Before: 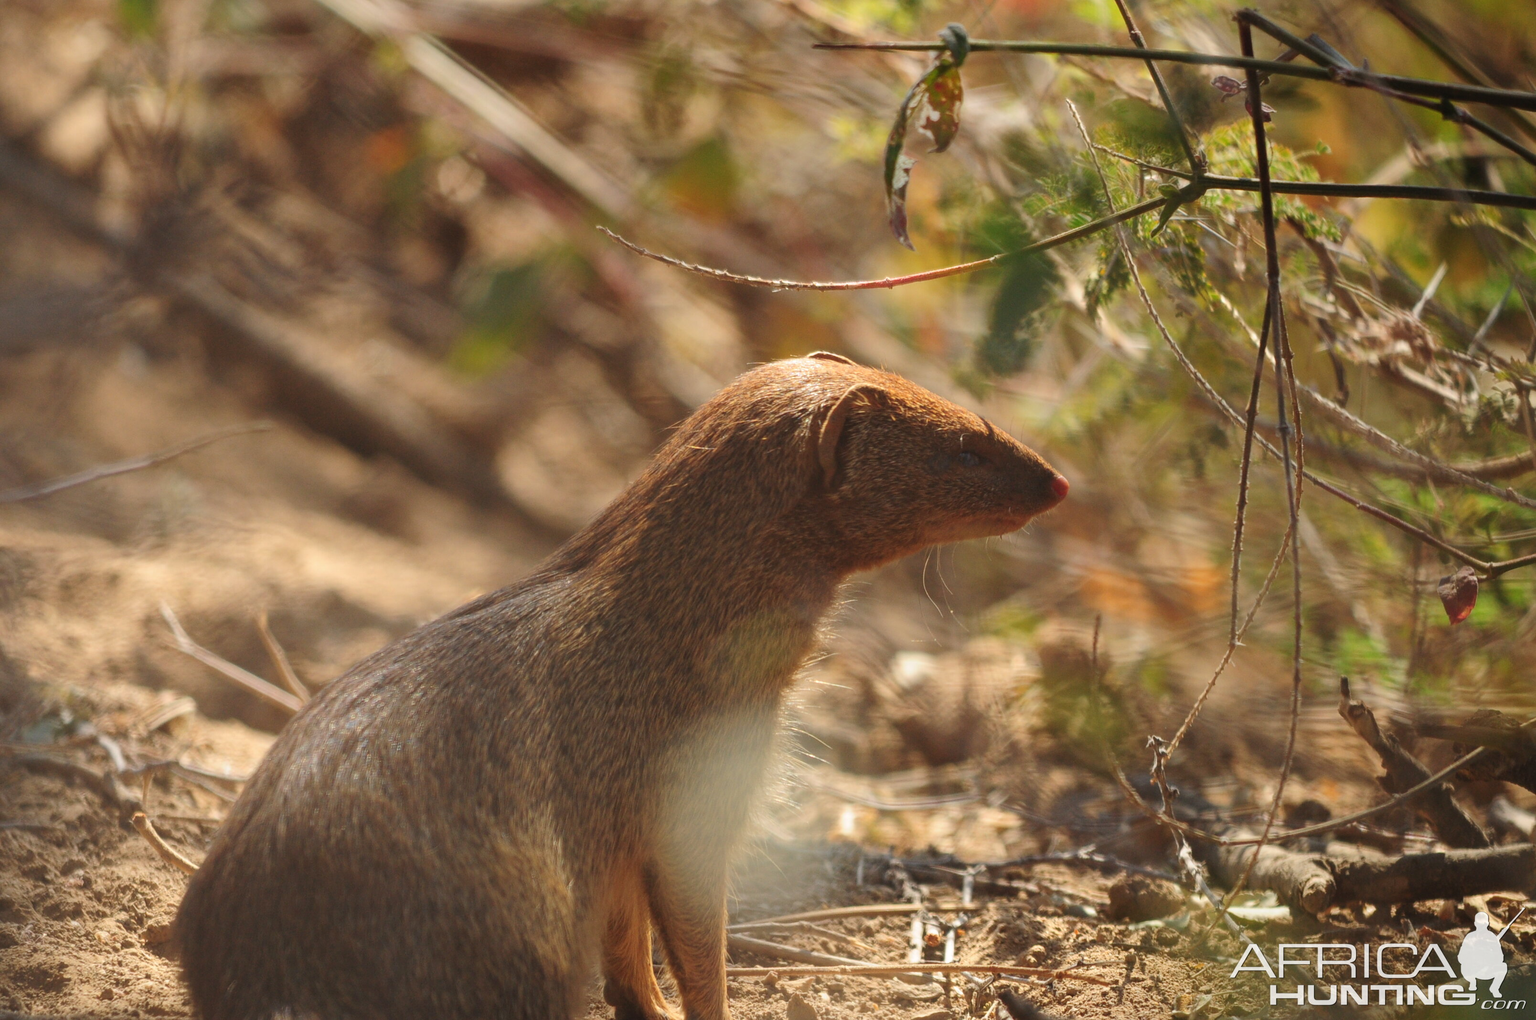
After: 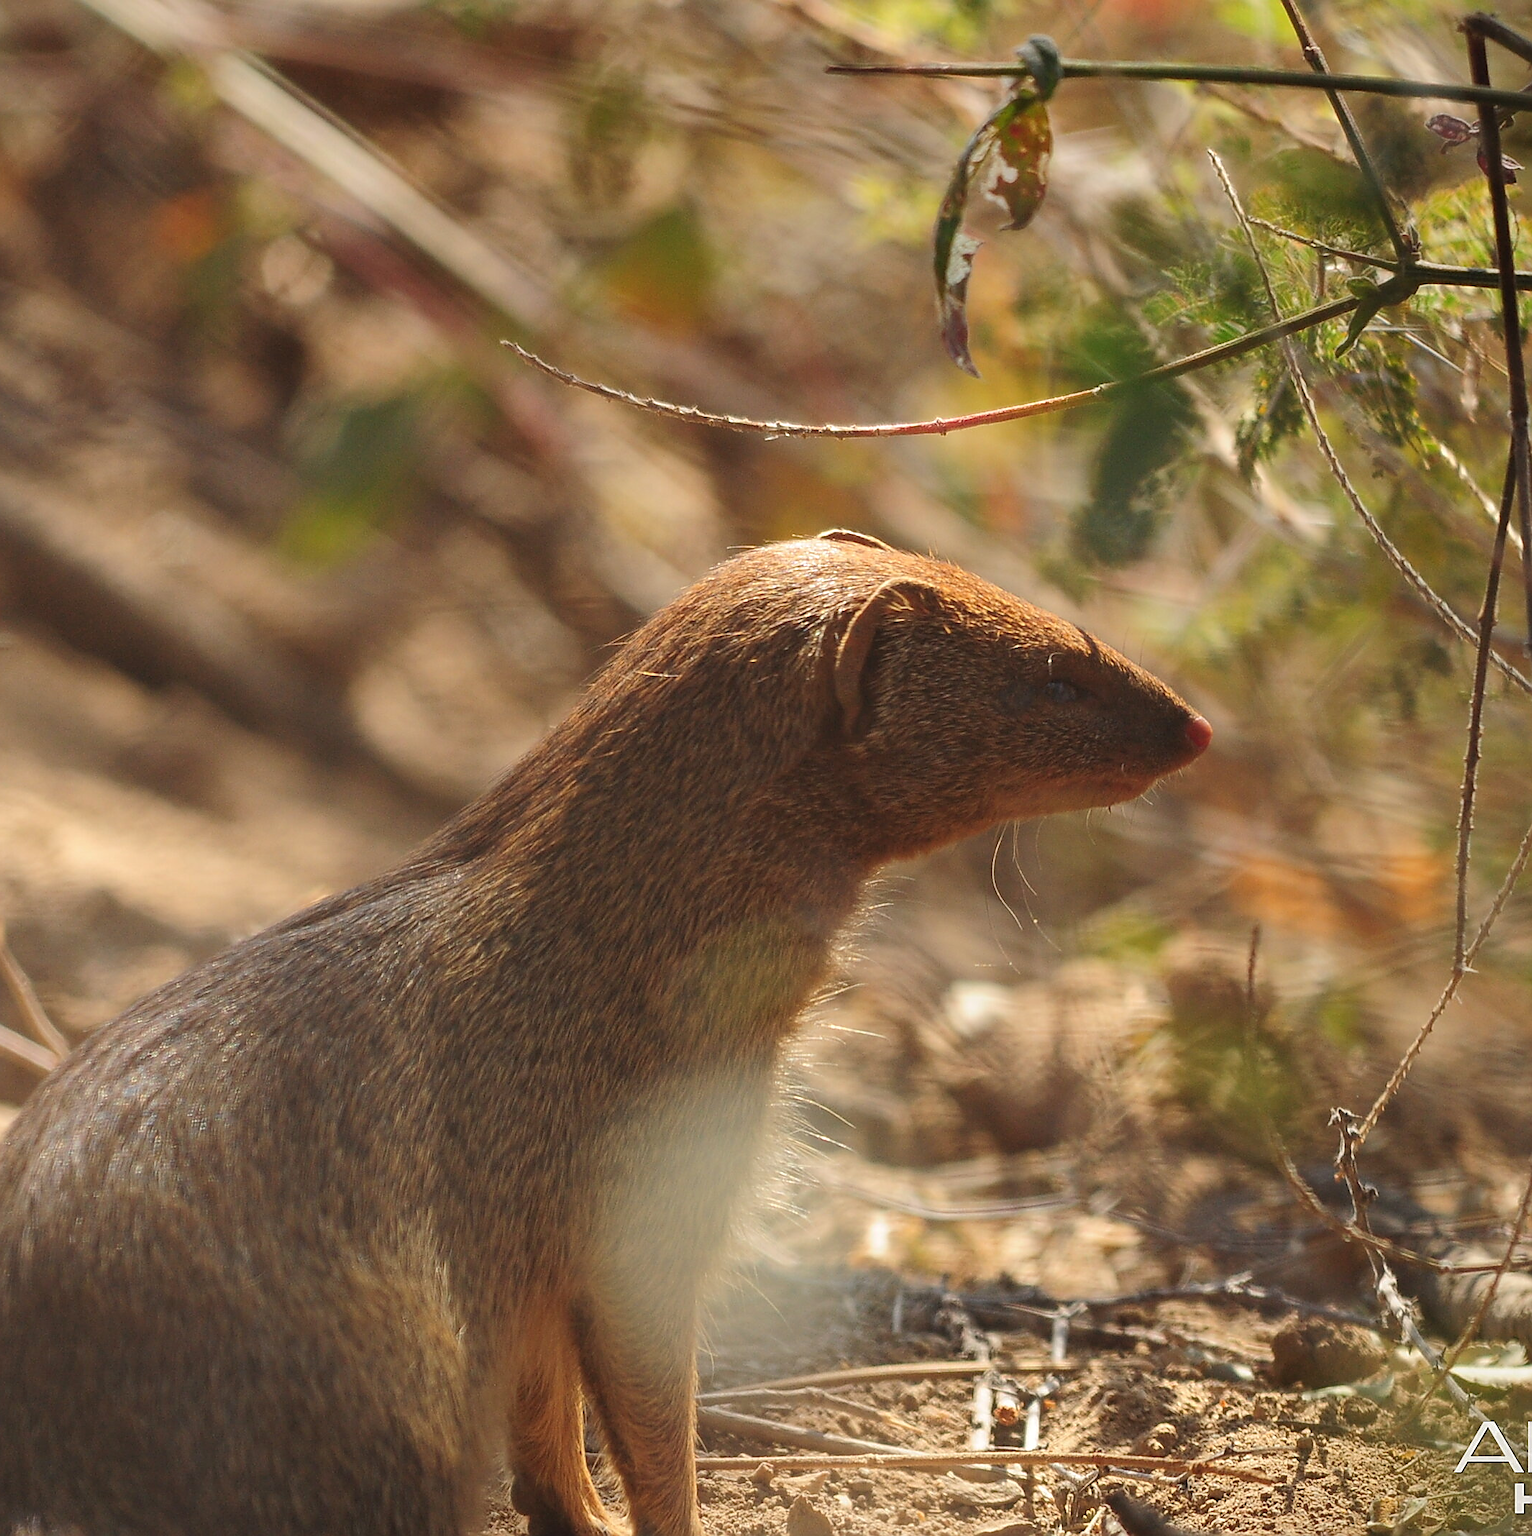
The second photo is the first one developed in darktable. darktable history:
tone equalizer: edges refinement/feathering 500, mask exposure compensation -1.57 EV, preserve details no
sharpen: radius 1.412, amount 1.261, threshold 0.748
crop: left 17.2%, right 16.507%
